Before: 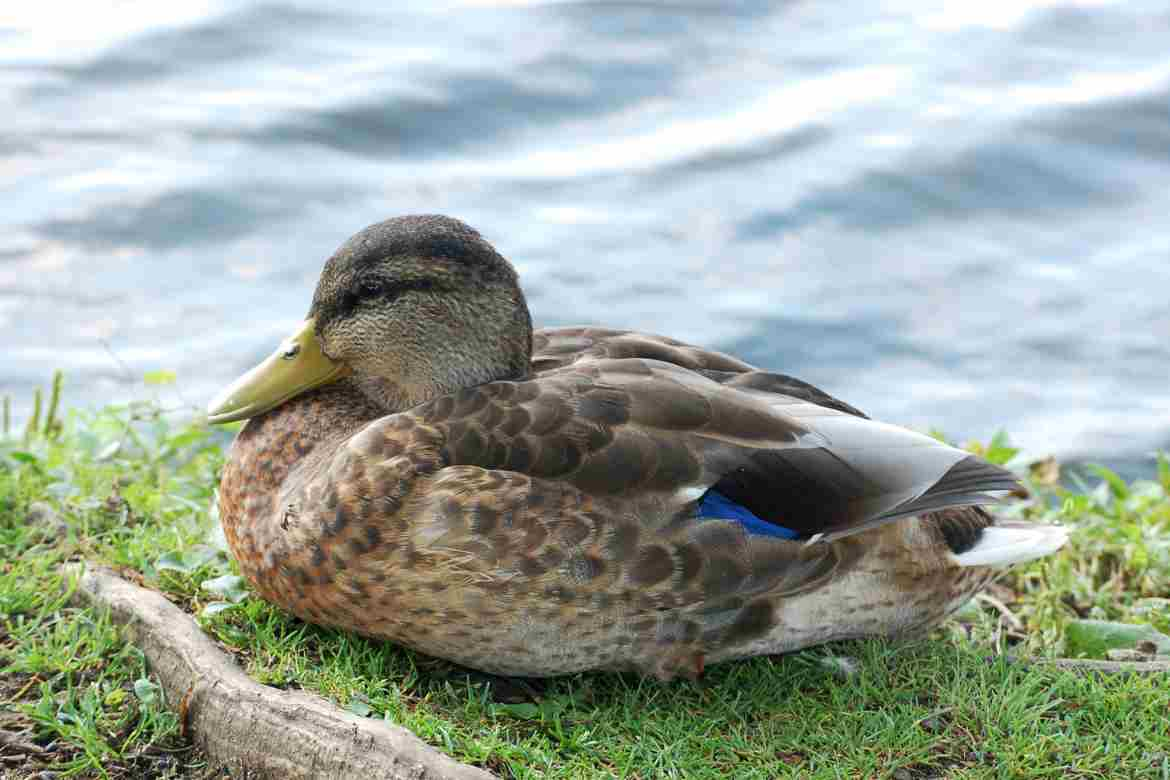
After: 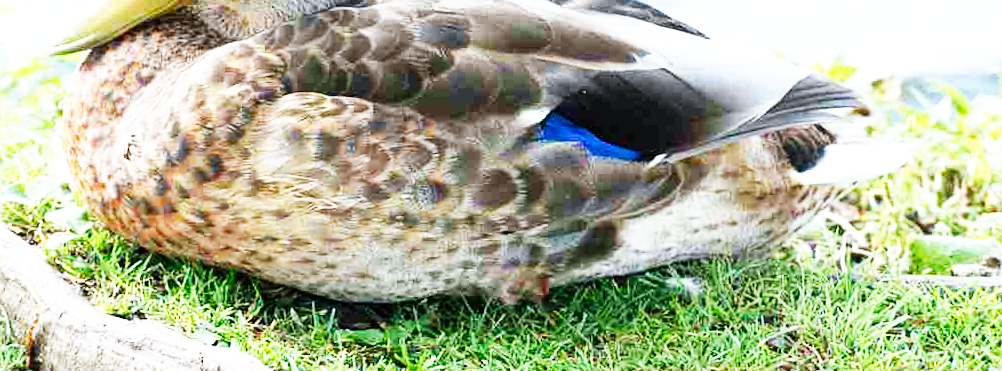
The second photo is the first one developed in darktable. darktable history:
exposure: exposure 0.376 EV, compensate highlight preservation false
white balance: red 0.967, blue 1.049
crop and rotate: left 13.306%, top 48.129%, bottom 2.928%
sharpen: amount 0.2
rotate and perspective: rotation -1°, crop left 0.011, crop right 0.989, crop top 0.025, crop bottom 0.975
base curve: curves: ch0 [(0, 0) (0.007, 0.004) (0.027, 0.03) (0.046, 0.07) (0.207, 0.54) (0.442, 0.872) (0.673, 0.972) (1, 1)], preserve colors none
